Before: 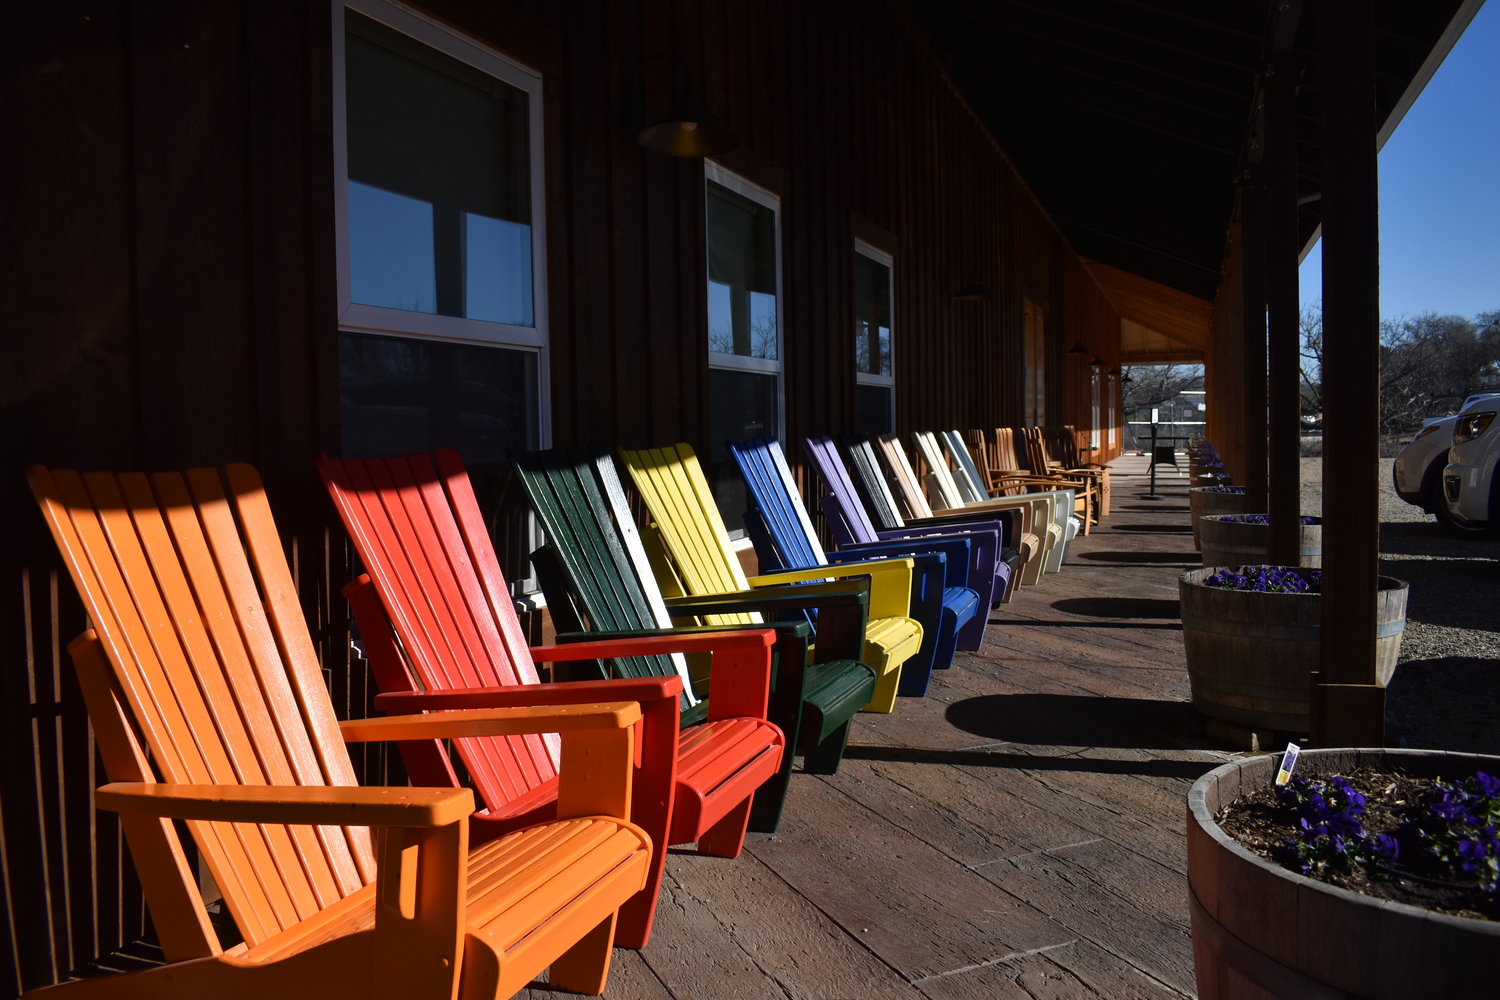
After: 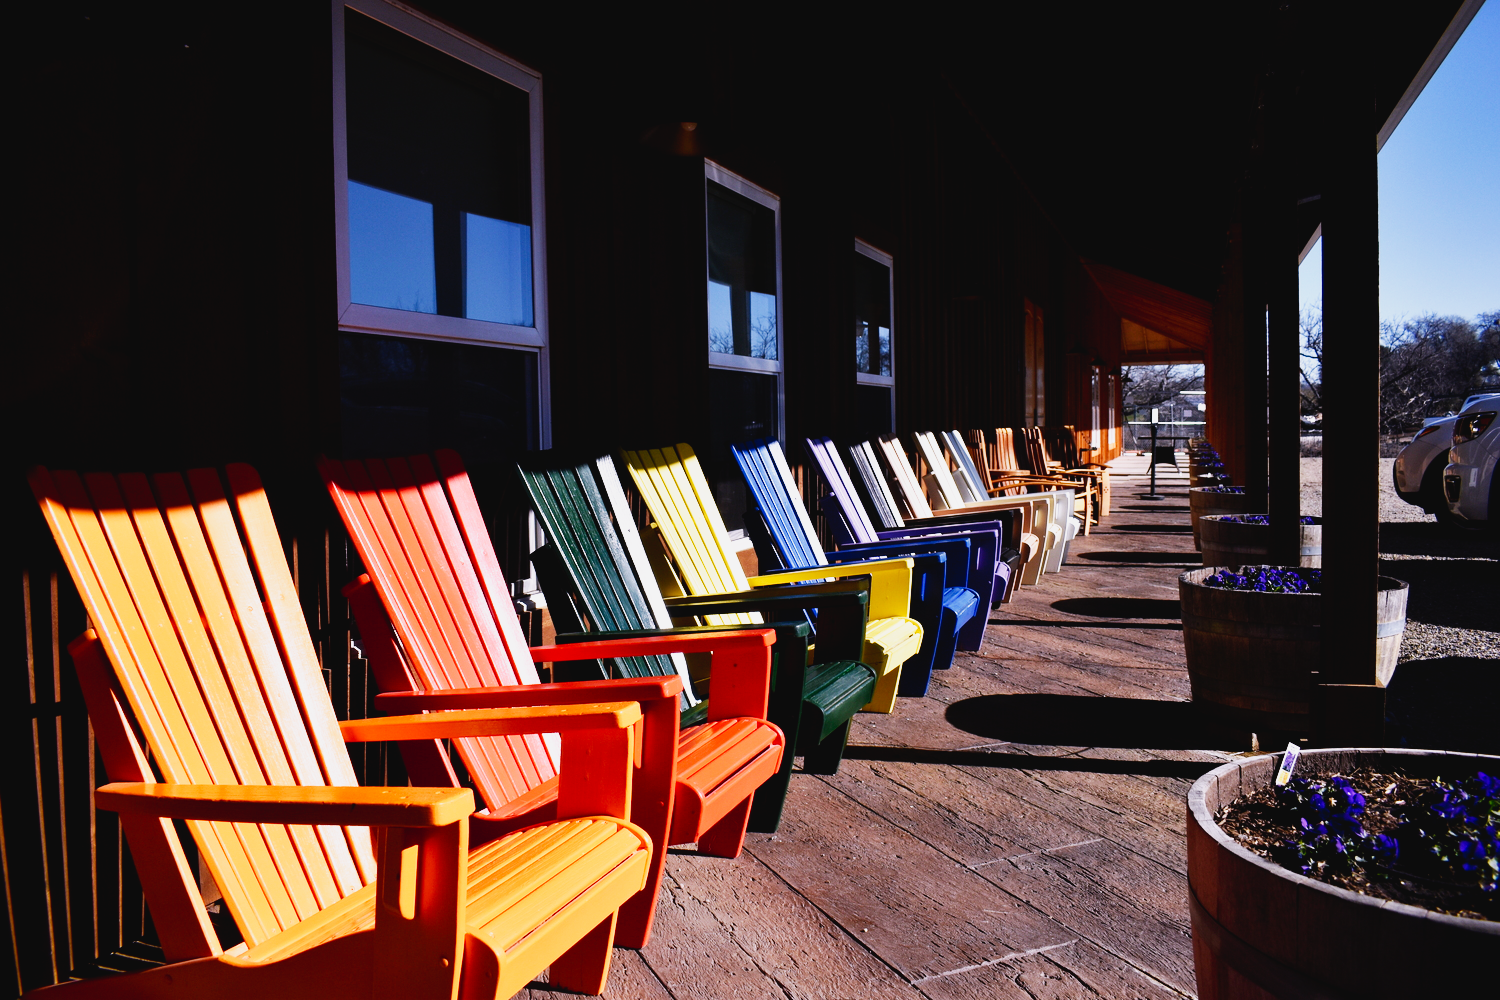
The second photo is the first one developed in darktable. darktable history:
exposure: black level correction 0.004, exposure 0.014 EV, compensate highlight preservation false
white balance: red 1.066, blue 1.119
contrast brightness saturation: contrast -0.08, brightness -0.04, saturation -0.11
base curve: curves: ch0 [(0, 0) (0.007, 0.004) (0.027, 0.03) (0.046, 0.07) (0.207, 0.54) (0.442, 0.872) (0.673, 0.972) (1, 1)], preserve colors none
